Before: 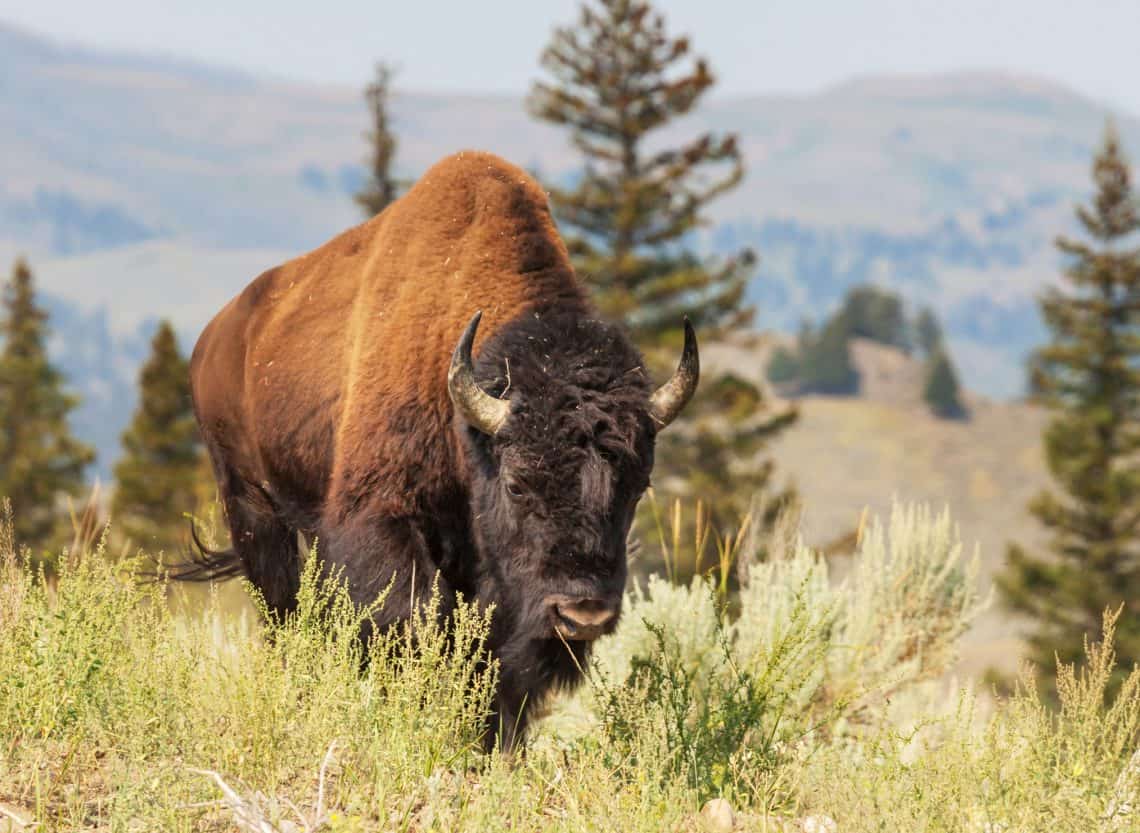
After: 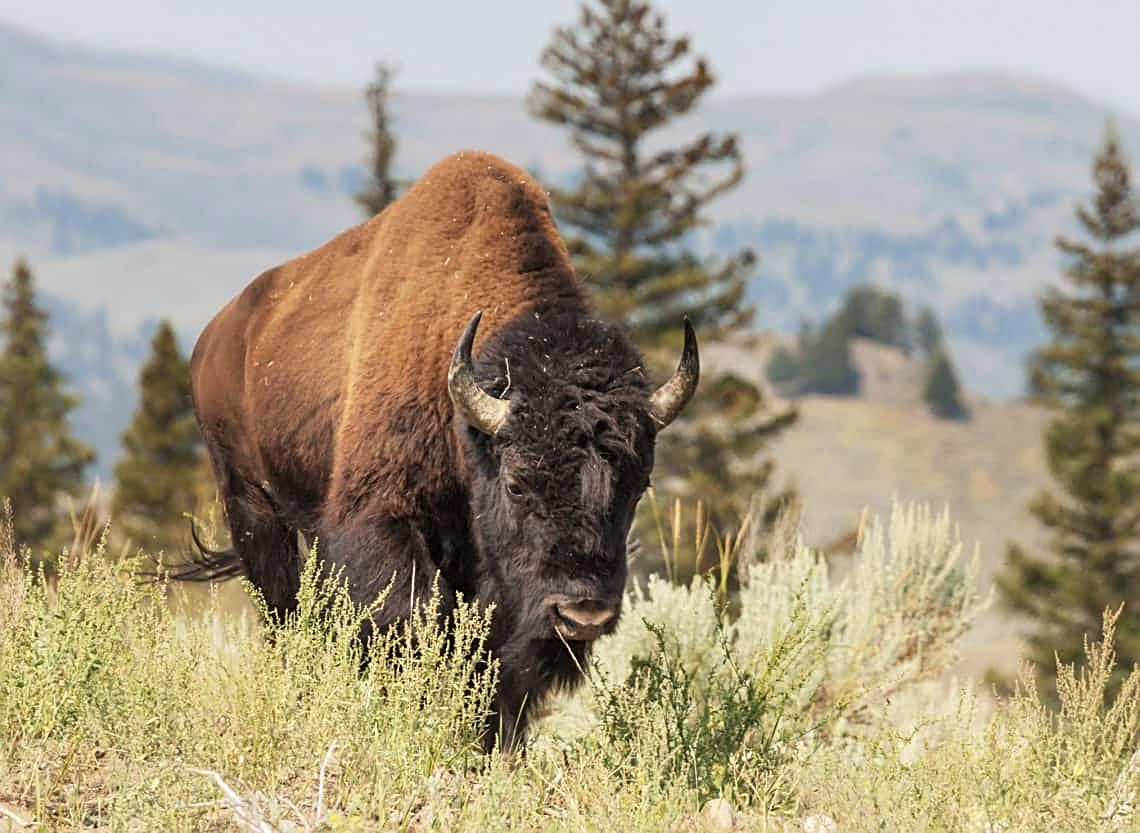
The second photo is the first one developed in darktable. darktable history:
color correction: highlights b* 0.042, saturation 0.805
sharpen: on, module defaults
